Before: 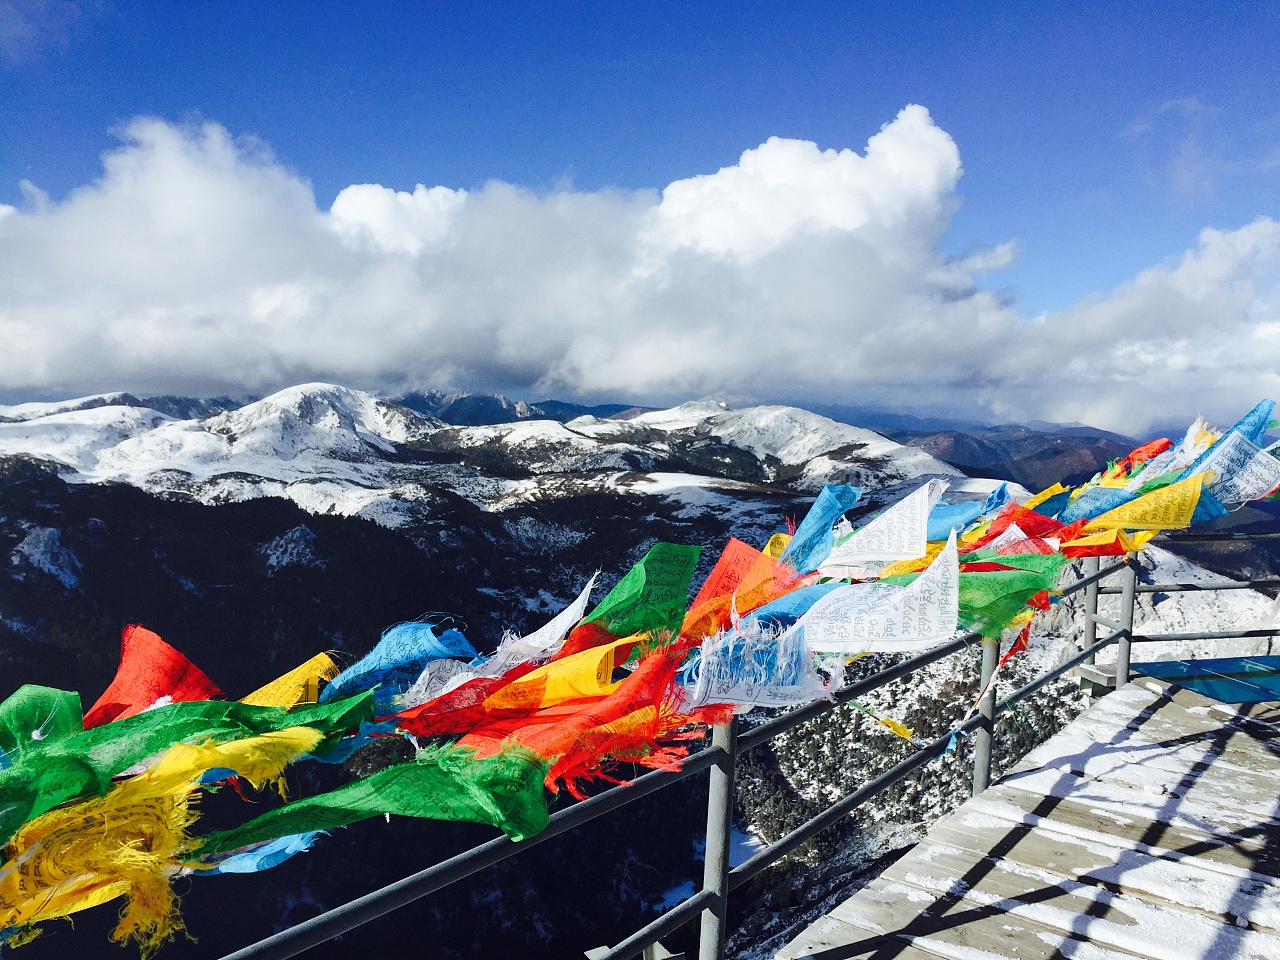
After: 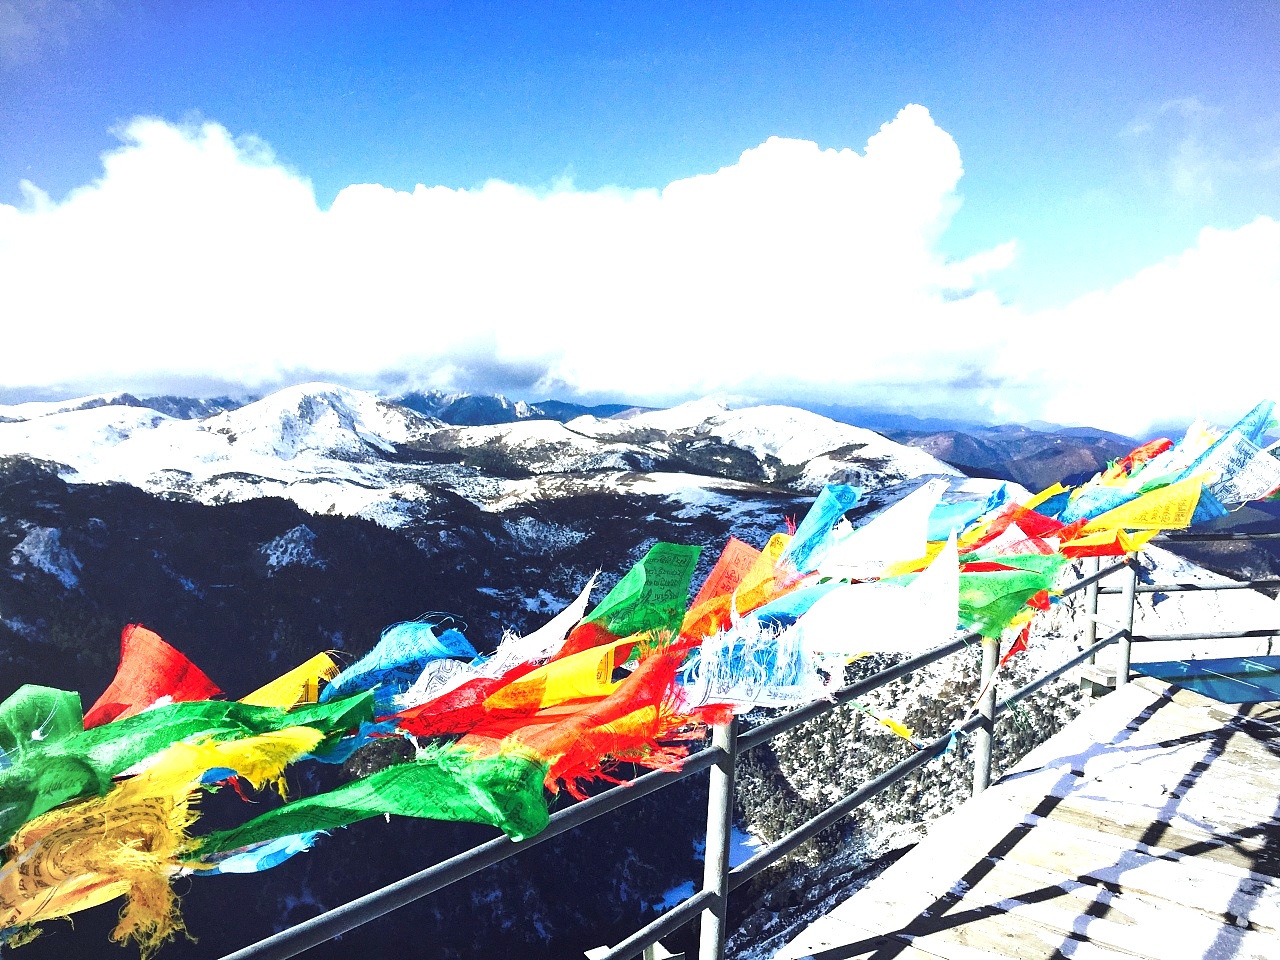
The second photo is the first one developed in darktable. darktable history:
exposure: black level correction 0, exposure 1.45 EV, compensate exposure bias true, compensate highlight preservation false
vignetting: fall-off radius 60.92%
